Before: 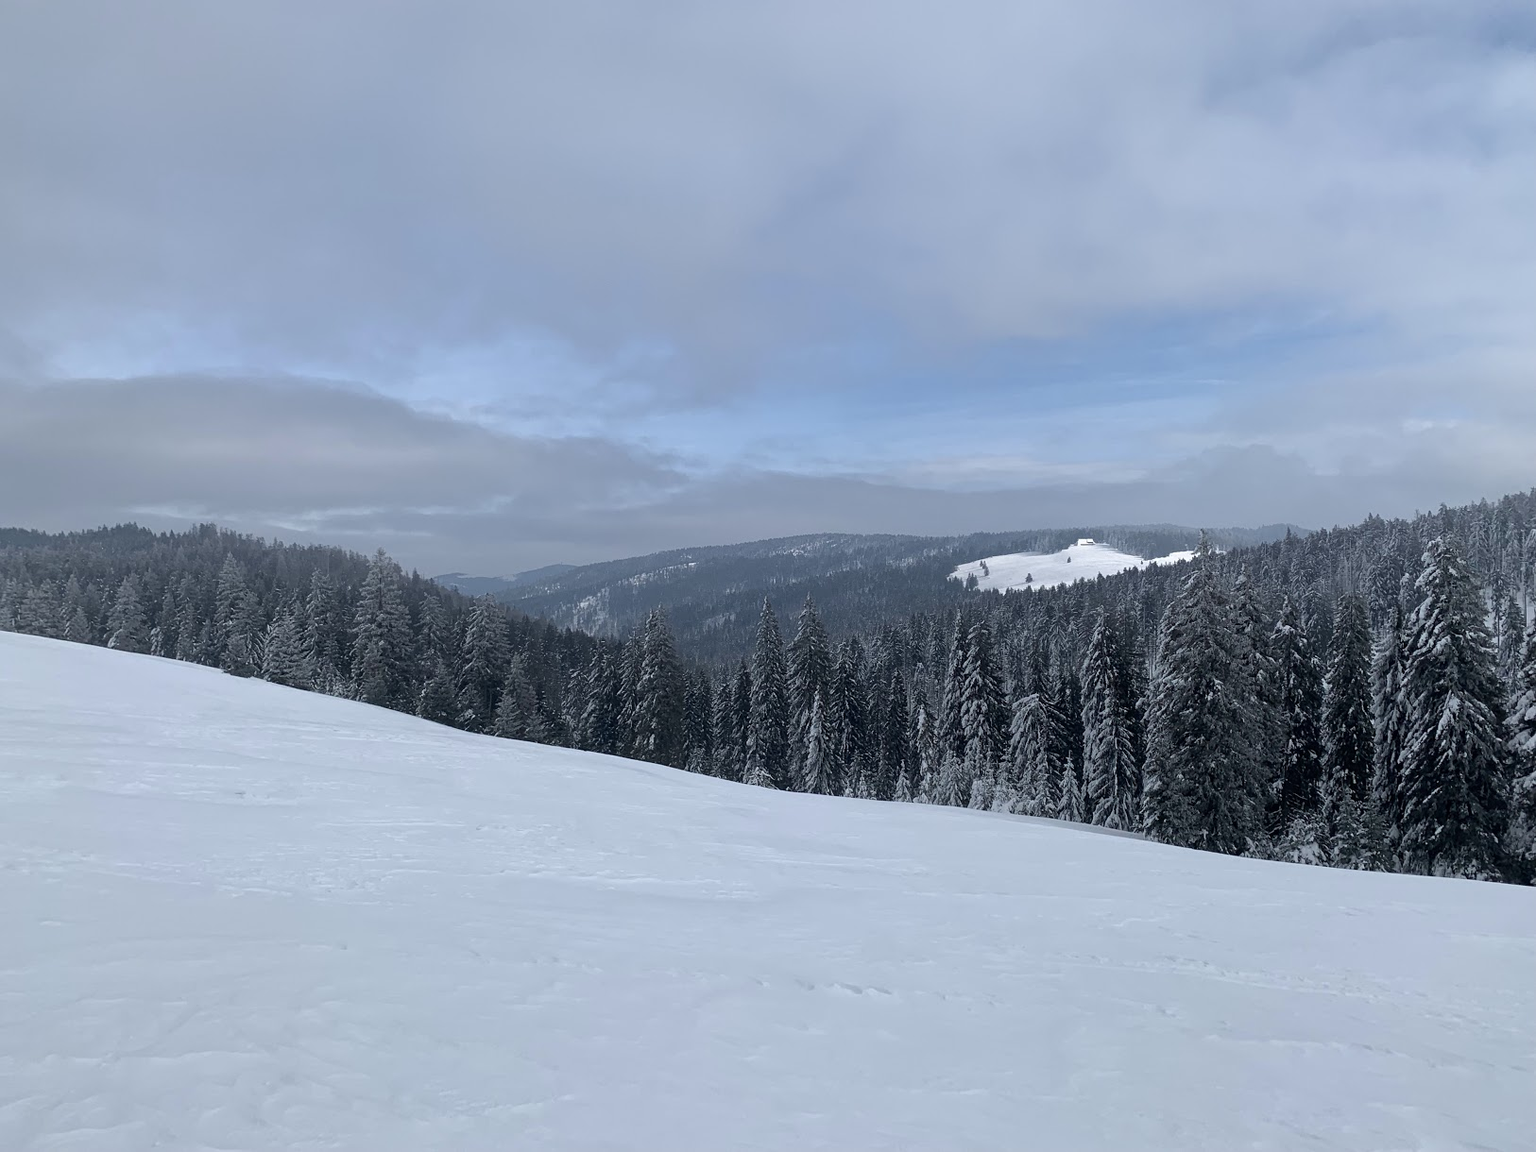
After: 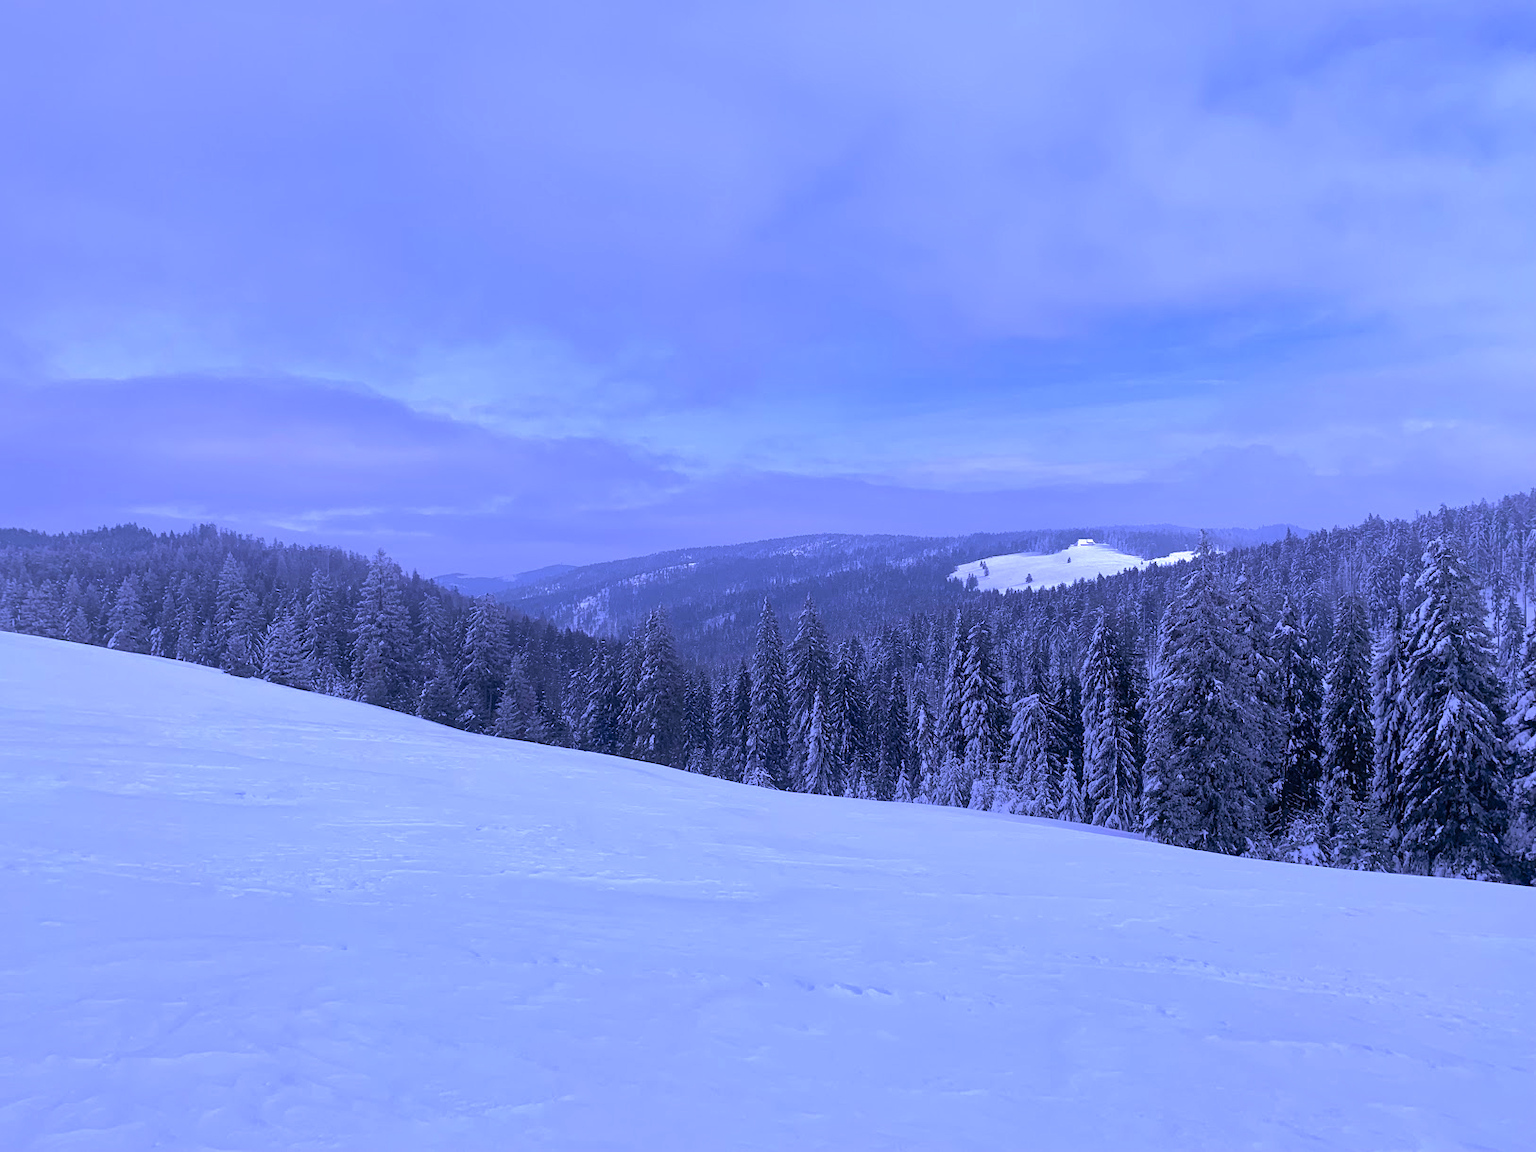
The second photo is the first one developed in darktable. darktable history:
shadows and highlights: on, module defaults
white balance: red 0.98, blue 1.61
tone equalizer: on, module defaults
